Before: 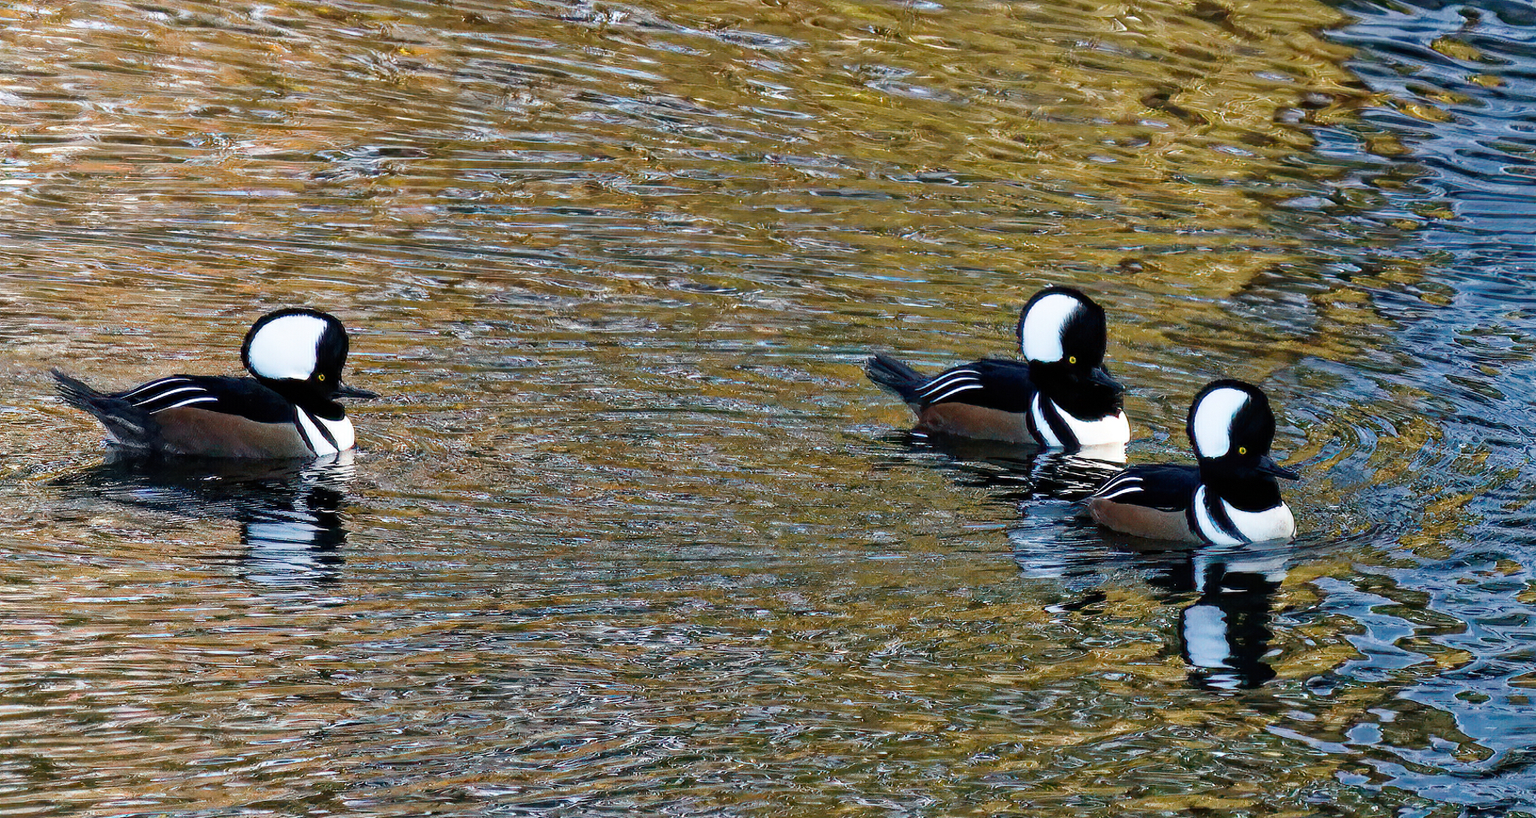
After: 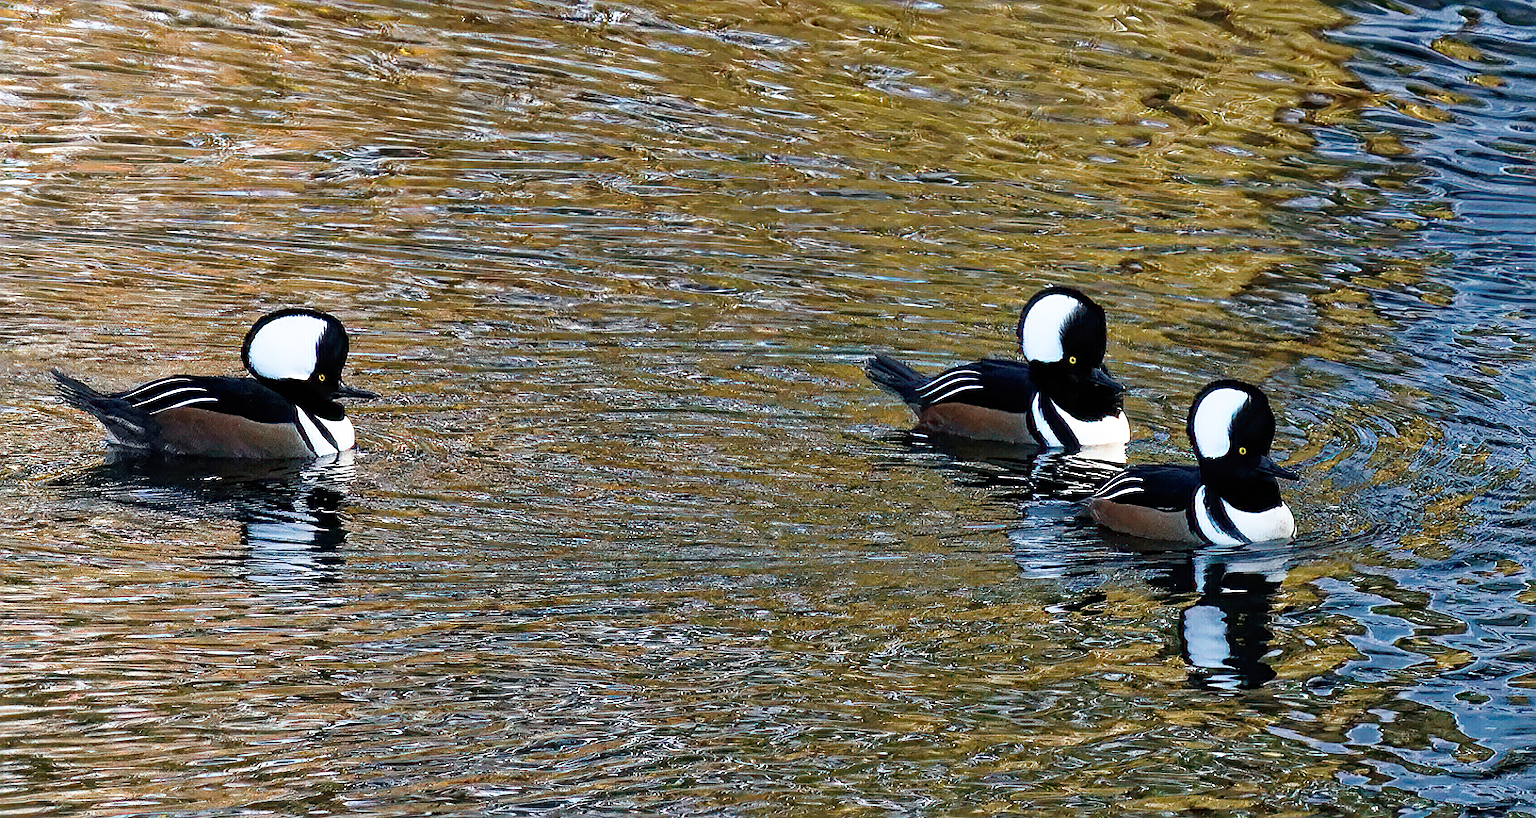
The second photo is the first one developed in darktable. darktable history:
shadows and highlights: shadows -1.13, highlights 41.21
sharpen: on, module defaults
exposure: compensate exposure bias true, compensate highlight preservation false
